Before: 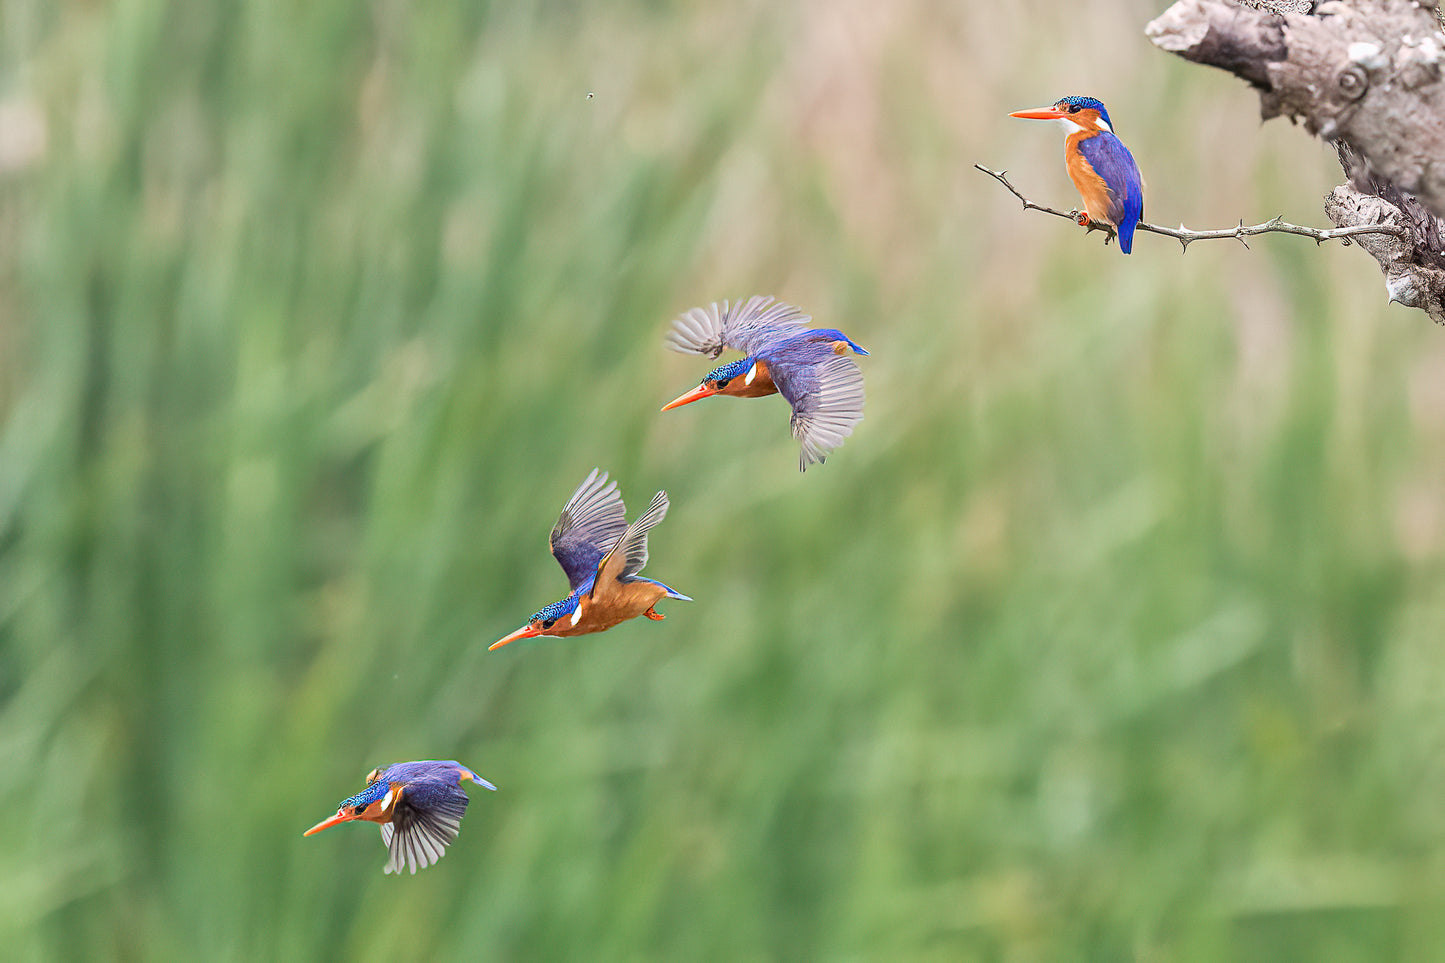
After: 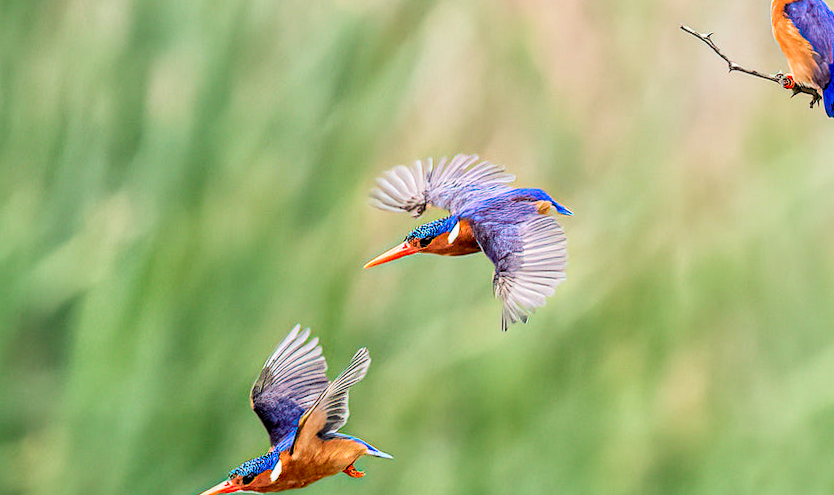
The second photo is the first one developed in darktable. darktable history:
rgb levels: levels [[0.027, 0.429, 0.996], [0, 0.5, 1], [0, 0.5, 1]]
contrast brightness saturation: contrast 0.19, brightness -0.24, saturation 0.11
rotate and perspective: rotation 0.8°, automatic cropping off
local contrast: on, module defaults
crop: left 20.932%, top 15.471%, right 21.848%, bottom 34.081%
